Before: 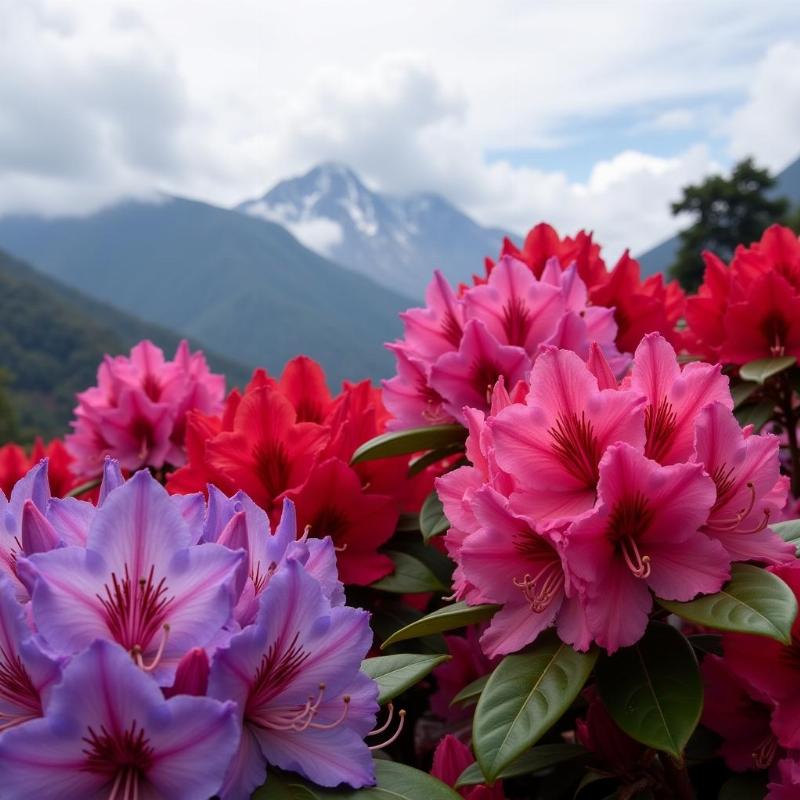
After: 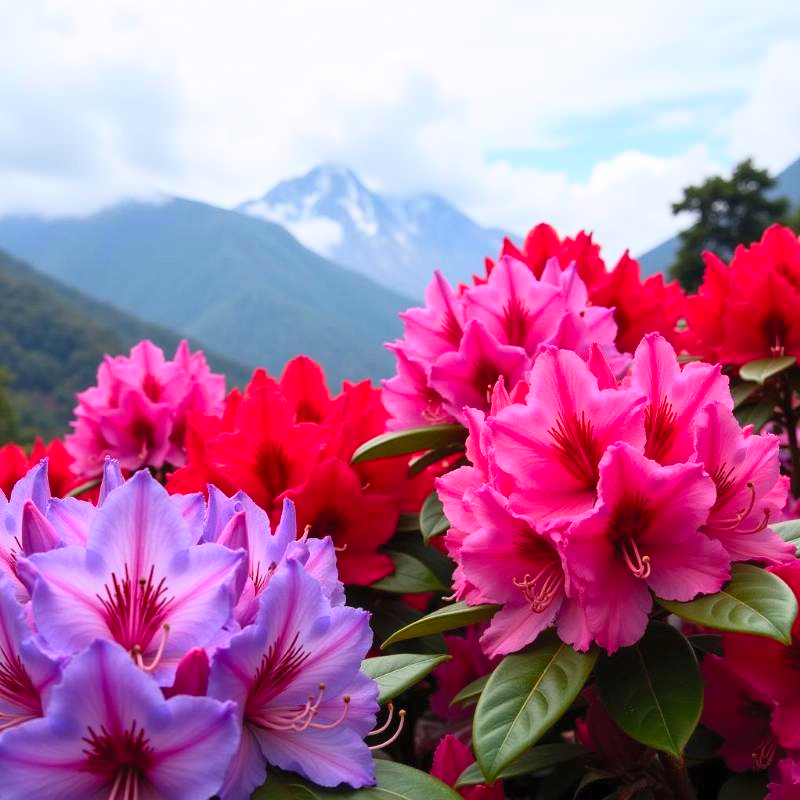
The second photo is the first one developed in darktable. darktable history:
contrast brightness saturation: contrast 0.24, brightness 0.26, saturation 0.39
